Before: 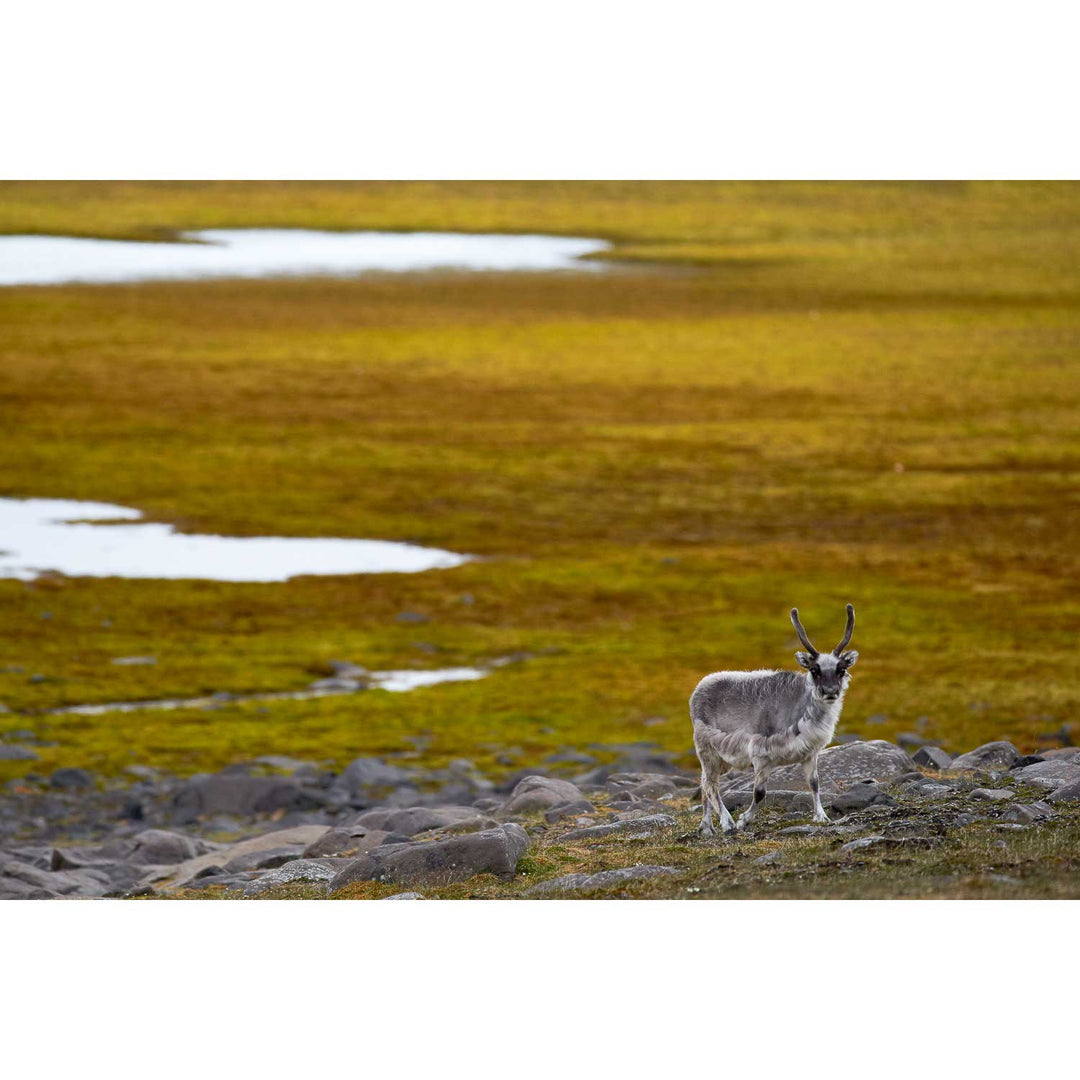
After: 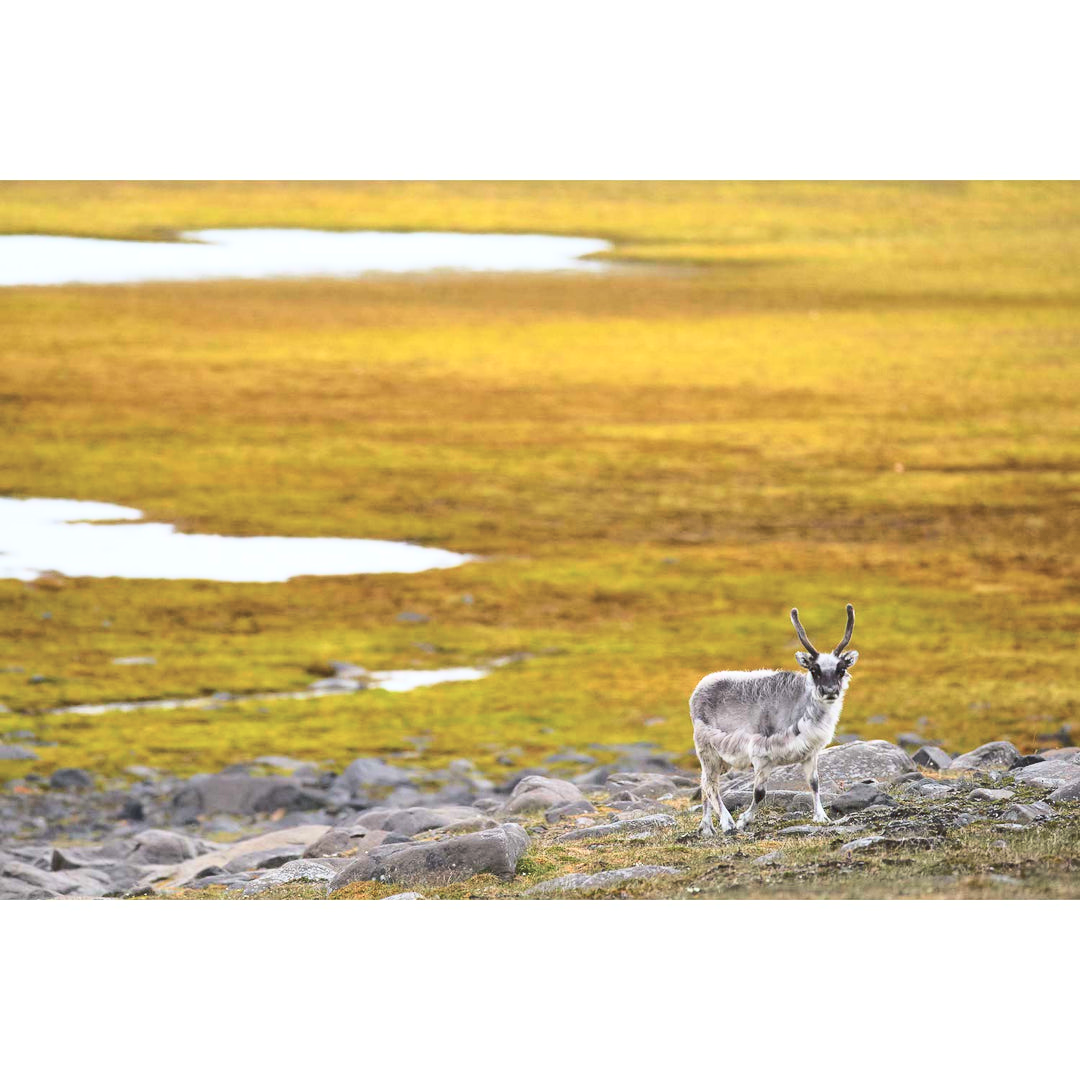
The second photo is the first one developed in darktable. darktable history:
base curve: curves: ch0 [(0, 0) (0.032, 0.037) (0.105, 0.228) (0.435, 0.76) (0.856, 0.983) (1, 1)]
tone curve: curves: ch0 [(0, 0) (0.003, 0.144) (0.011, 0.149) (0.025, 0.159) (0.044, 0.183) (0.069, 0.207) (0.1, 0.236) (0.136, 0.269) (0.177, 0.303) (0.224, 0.339) (0.277, 0.38) (0.335, 0.428) (0.399, 0.478) (0.468, 0.539) (0.543, 0.604) (0.623, 0.679) (0.709, 0.755) (0.801, 0.836) (0.898, 0.918) (1, 1)], preserve colors none
